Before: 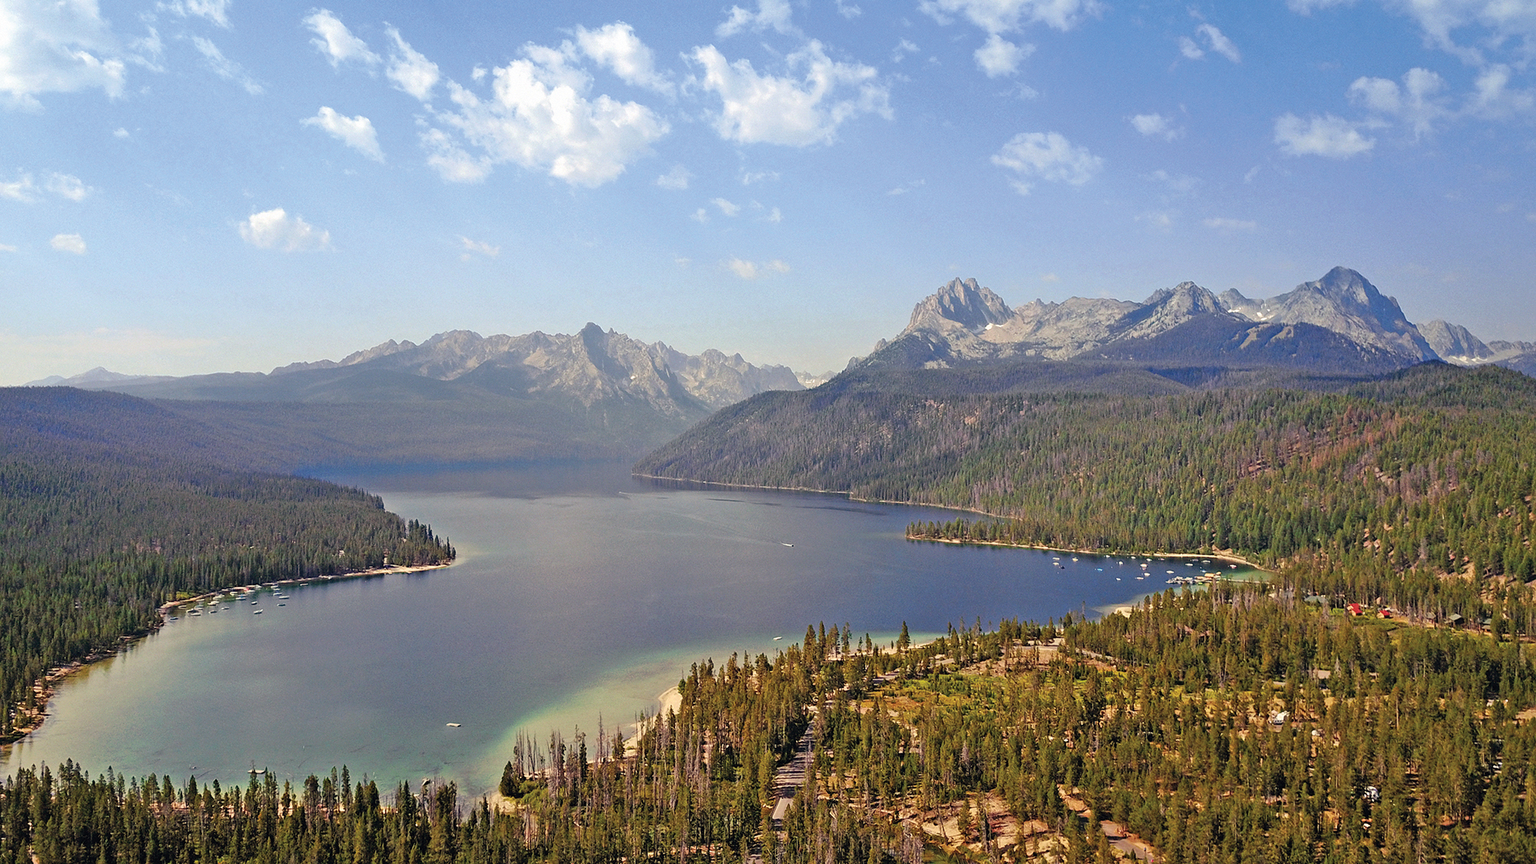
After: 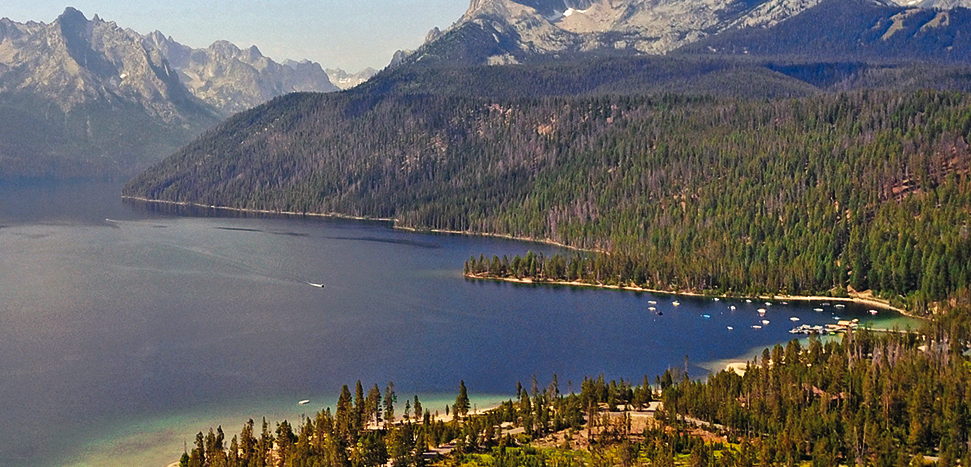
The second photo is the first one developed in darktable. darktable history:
tone curve: curves: ch0 [(0, 0) (0.003, 0.004) (0.011, 0.009) (0.025, 0.017) (0.044, 0.029) (0.069, 0.04) (0.1, 0.051) (0.136, 0.07) (0.177, 0.095) (0.224, 0.131) (0.277, 0.179) (0.335, 0.237) (0.399, 0.302) (0.468, 0.386) (0.543, 0.471) (0.623, 0.576) (0.709, 0.699) (0.801, 0.817) (0.898, 0.917) (1, 1)], preserve colors none
crop: left 34.806%, top 36.729%, right 14.591%, bottom 19.961%
